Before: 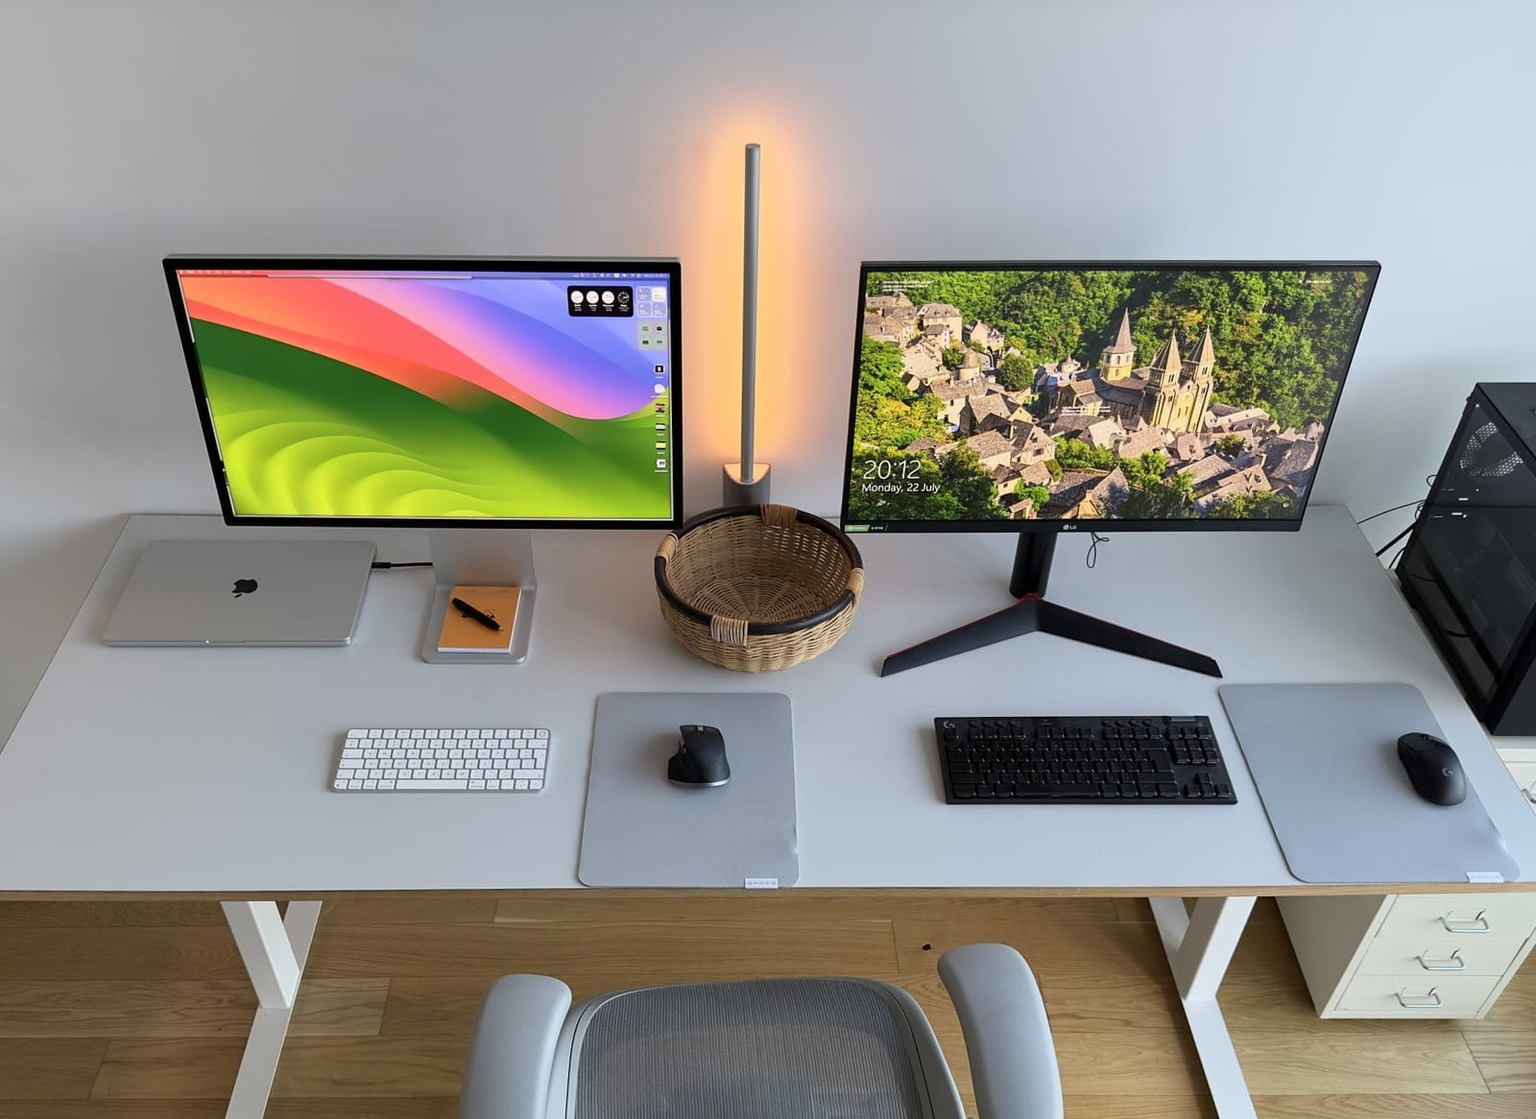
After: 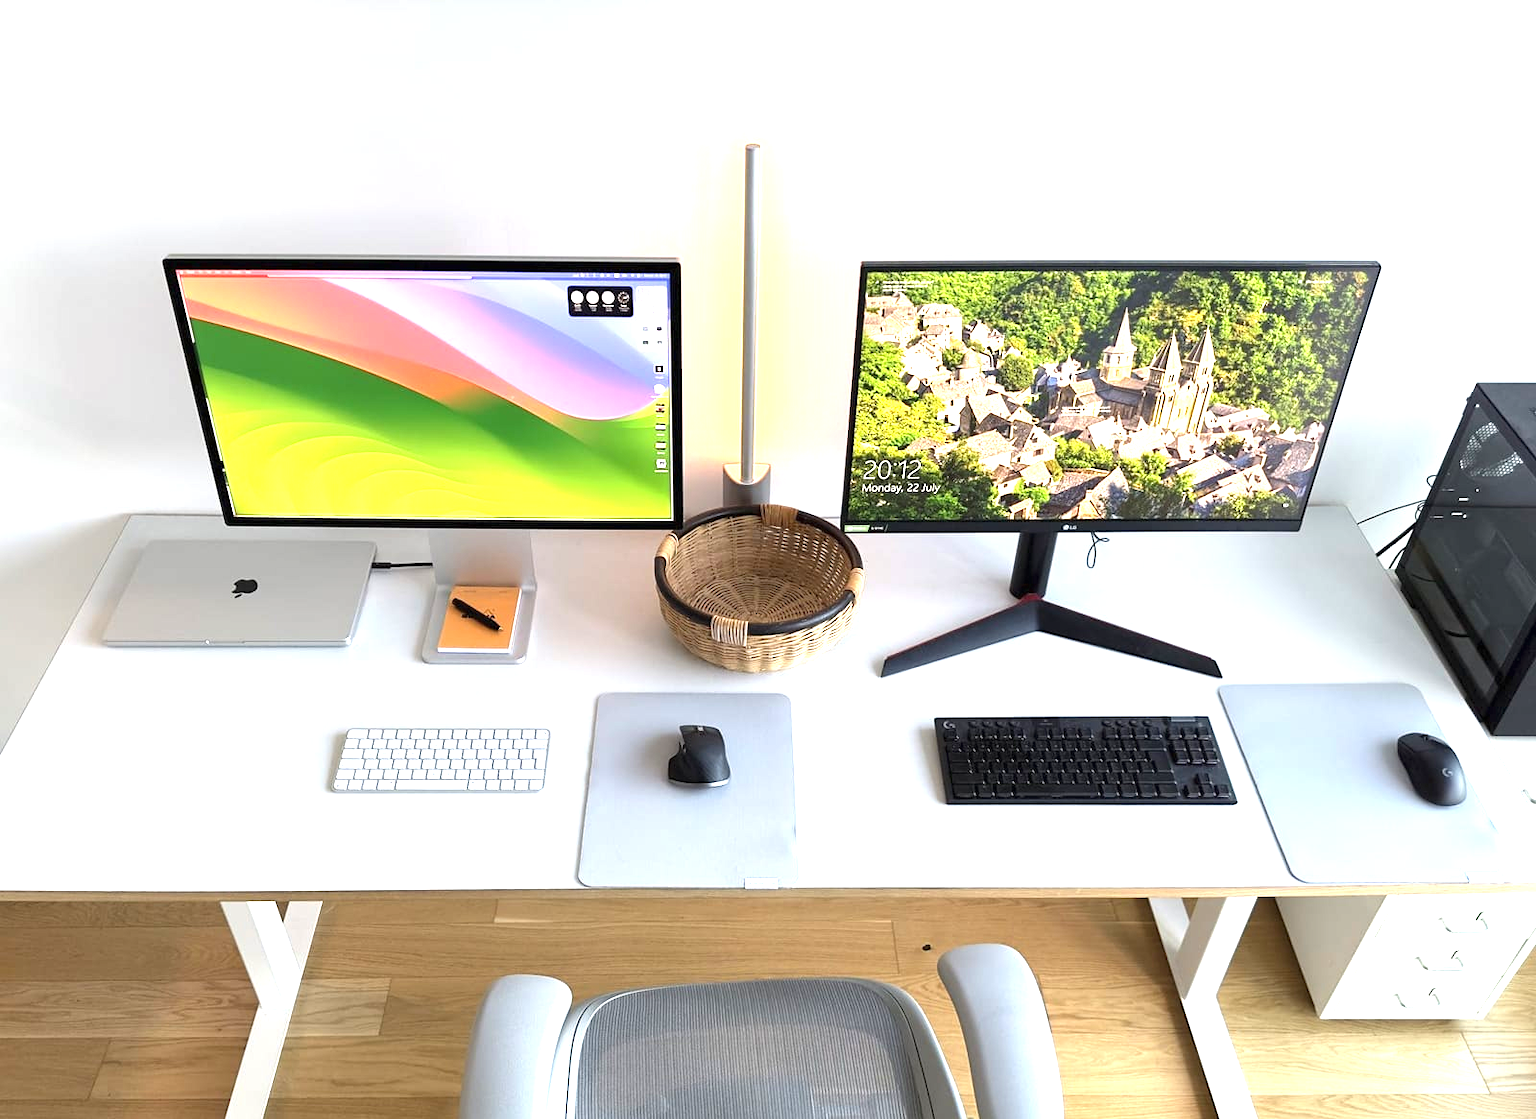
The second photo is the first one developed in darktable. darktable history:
exposure: black level correction 0, exposure 1.501 EV, compensate highlight preservation false
